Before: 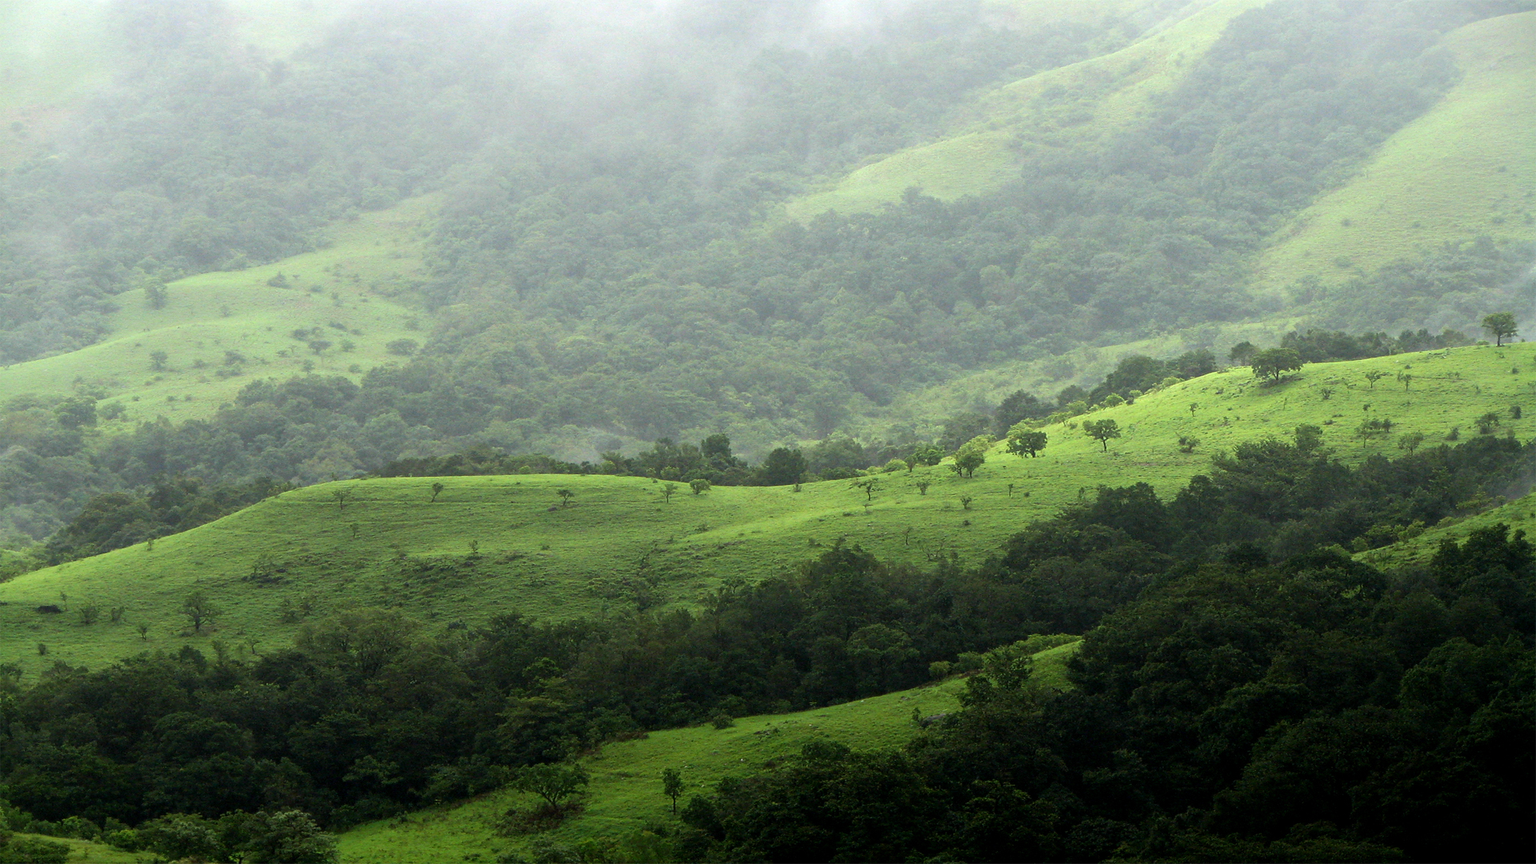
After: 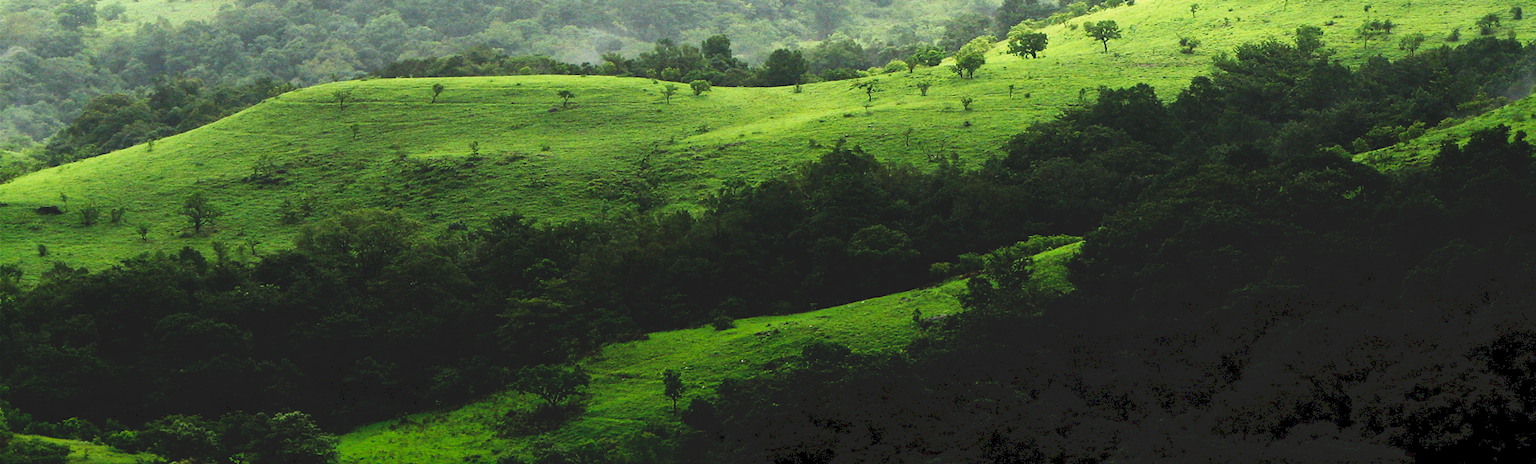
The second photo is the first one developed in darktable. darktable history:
crop and rotate: top 46.237%
shadows and highlights: radius 125.46, shadows 30.51, highlights -30.51, low approximation 0.01, soften with gaussian
tone curve: curves: ch0 [(0, 0) (0.003, 0.103) (0.011, 0.103) (0.025, 0.105) (0.044, 0.108) (0.069, 0.108) (0.1, 0.111) (0.136, 0.121) (0.177, 0.145) (0.224, 0.174) (0.277, 0.223) (0.335, 0.289) (0.399, 0.374) (0.468, 0.47) (0.543, 0.579) (0.623, 0.687) (0.709, 0.787) (0.801, 0.879) (0.898, 0.942) (1, 1)], preserve colors none
